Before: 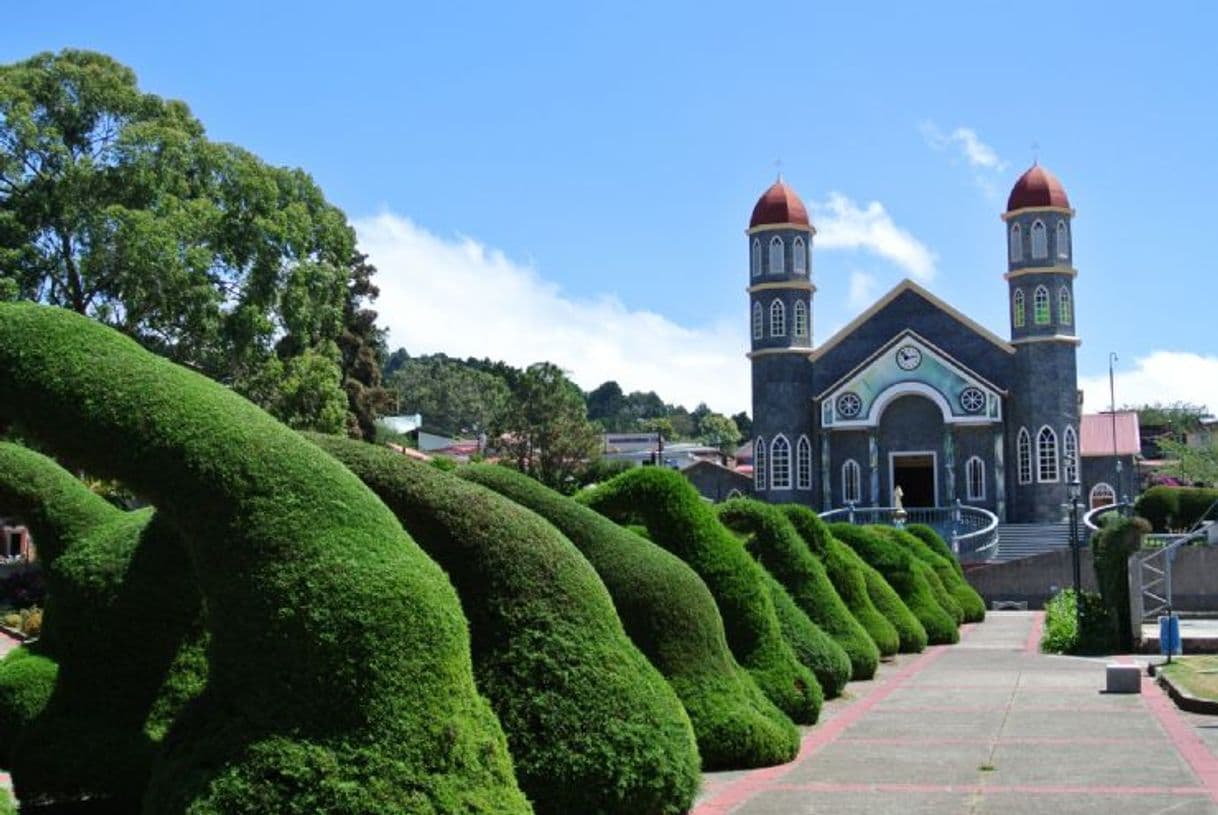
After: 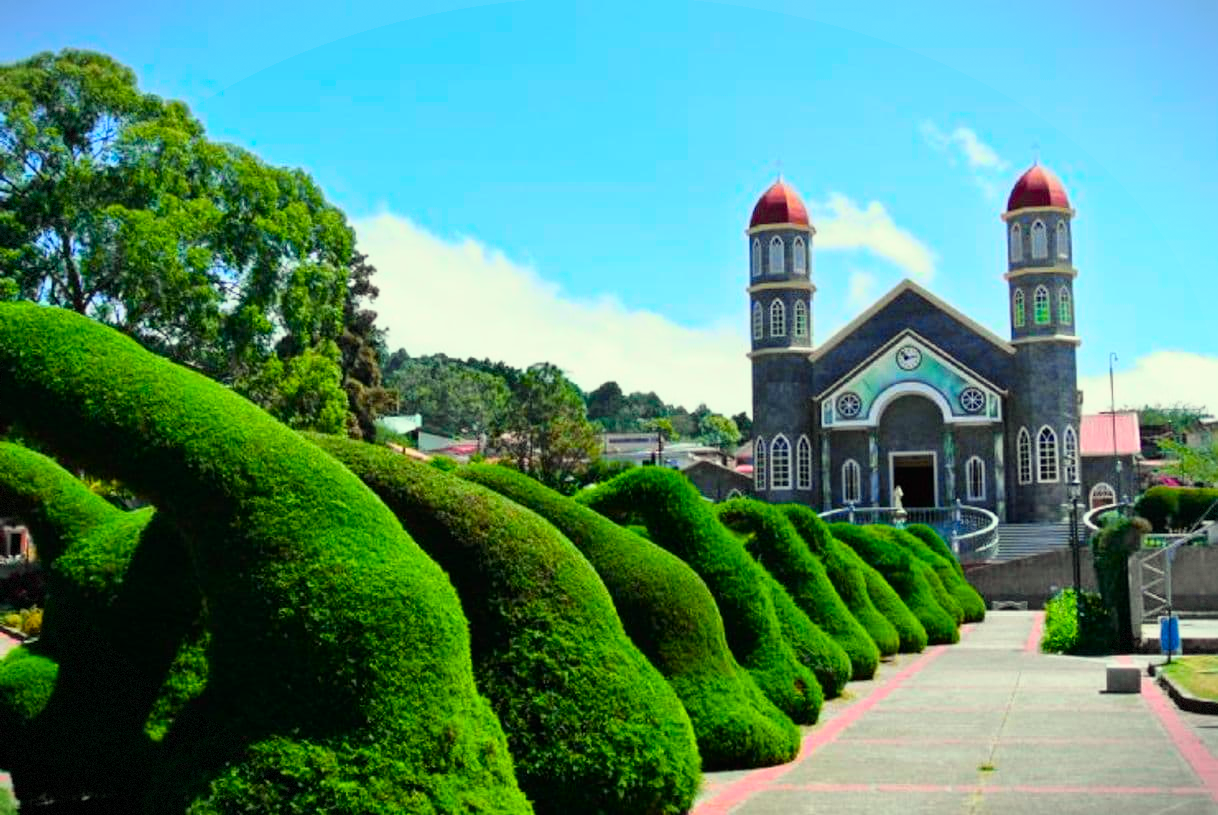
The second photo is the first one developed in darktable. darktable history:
exposure: compensate highlight preservation false
vignetting: fall-off start 100%, brightness -0.406, saturation -0.3, width/height ratio 1.324, dithering 8-bit output, unbound false
tone curve: curves: ch0 [(0, 0) (0.062, 0.037) (0.142, 0.138) (0.359, 0.419) (0.469, 0.544) (0.634, 0.722) (0.839, 0.909) (0.998, 0.978)]; ch1 [(0, 0) (0.437, 0.408) (0.472, 0.47) (0.502, 0.503) (0.527, 0.523) (0.559, 0.573) (0.608, 0.665) (0.669, 0.748) (0.859, 0.899) (1, 1)]; ch2 [(0, 0) (0.33, 0.301) (0.421, 0.443) (0.473, 0.498) (0.502, 0.5) (0.535, 0.531) (0.575, 0.603) (0.608, 0.667) (1, 1)], color space Lab, independent channels, preserve colors none
color correction: highlights a* -5.94, highlights b* 11.19
color balance rgb: linear chroma grading › global chroma 9.31%, global vibrance 41.49%
